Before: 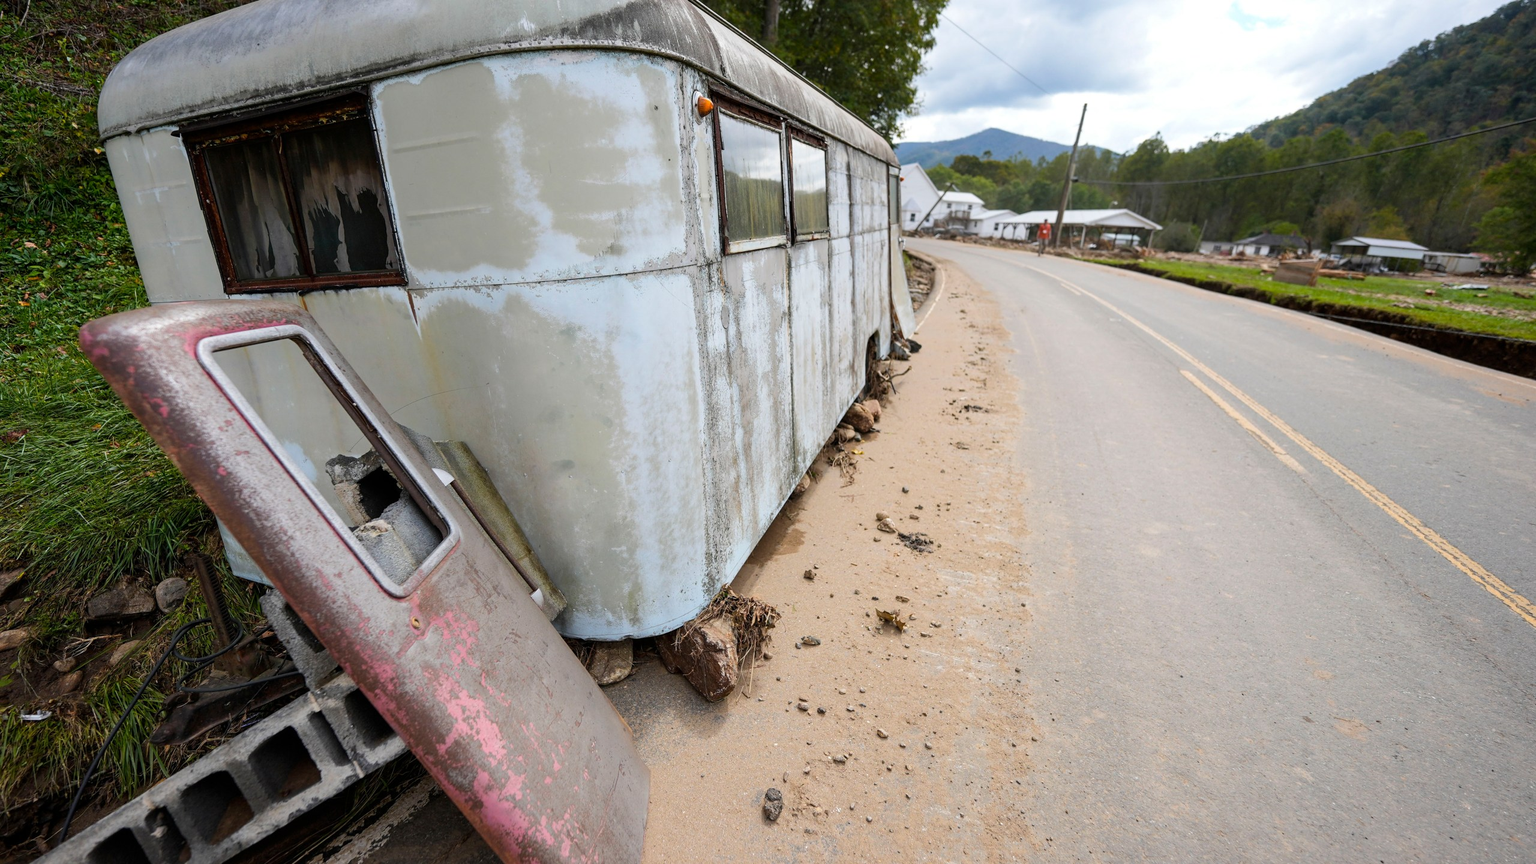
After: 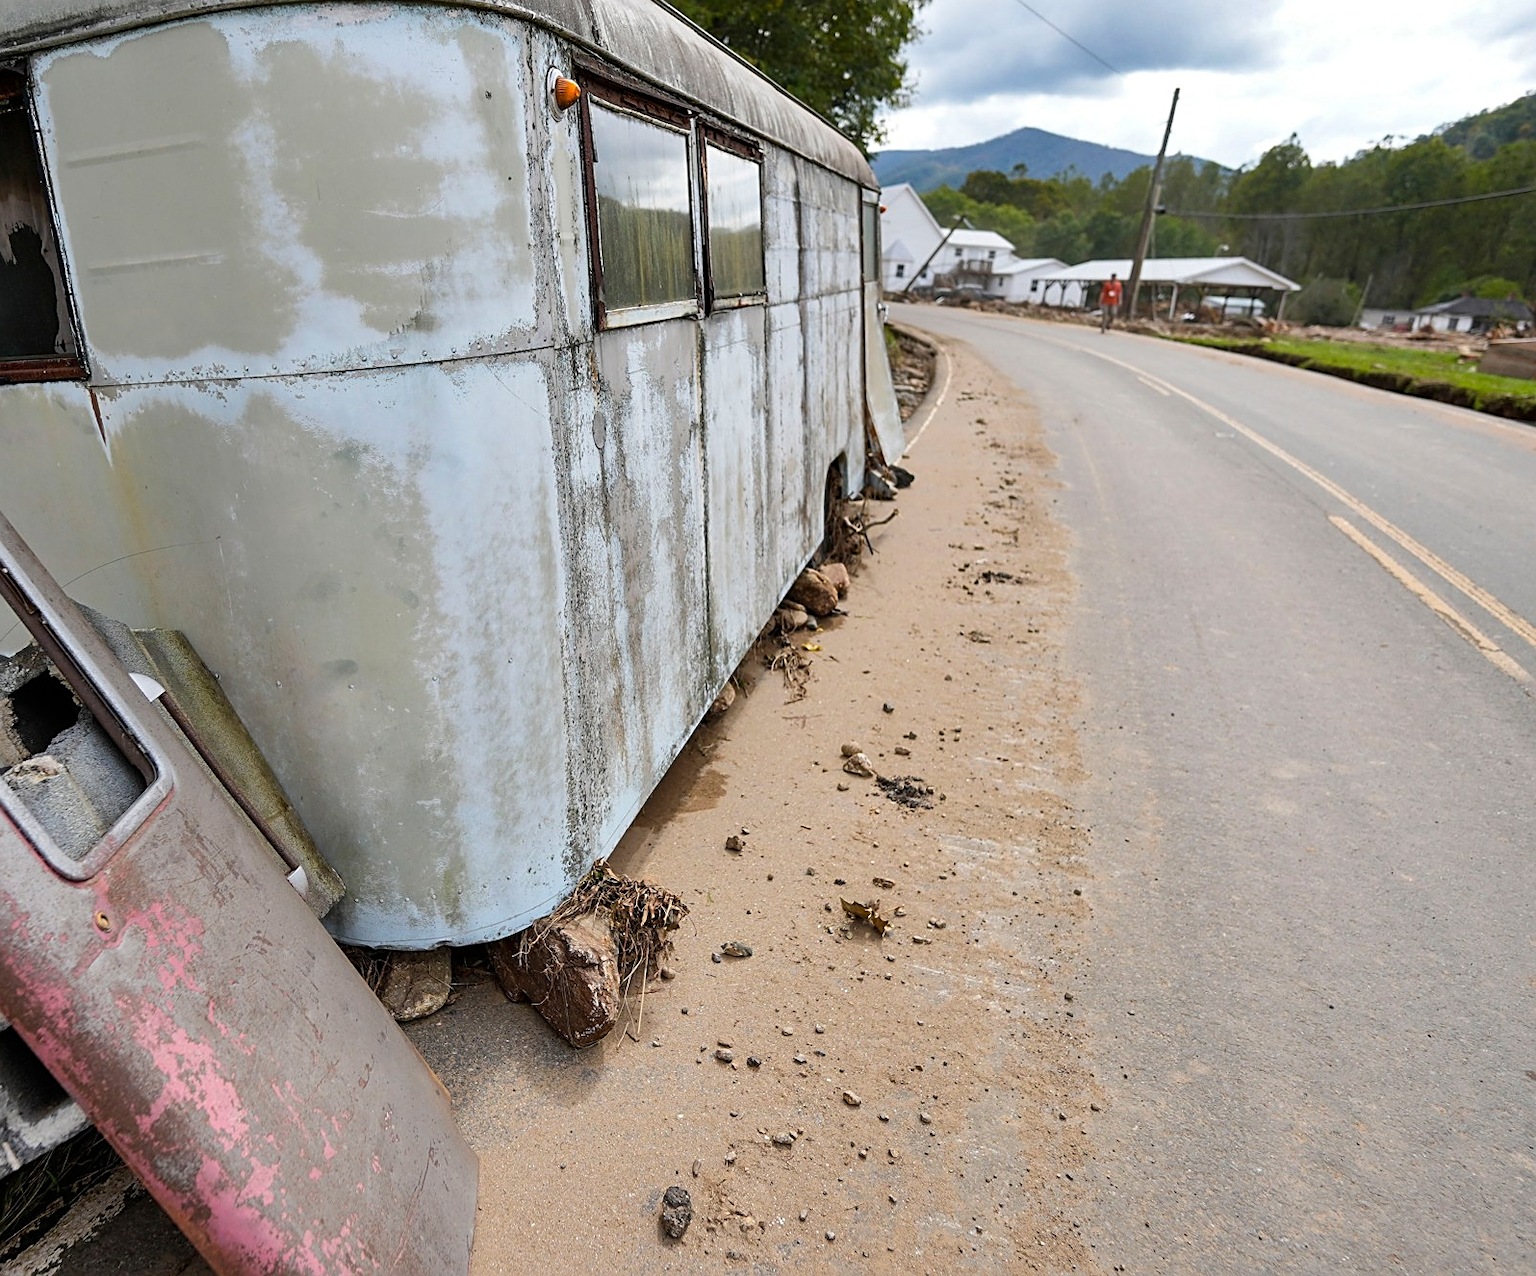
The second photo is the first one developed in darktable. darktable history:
crop and rotate: left 22.918%, top 5.629%, right 14.711%, bottom 2.247%
shadows and highlights: soften with gaussian
sharpen: on, module defaults
